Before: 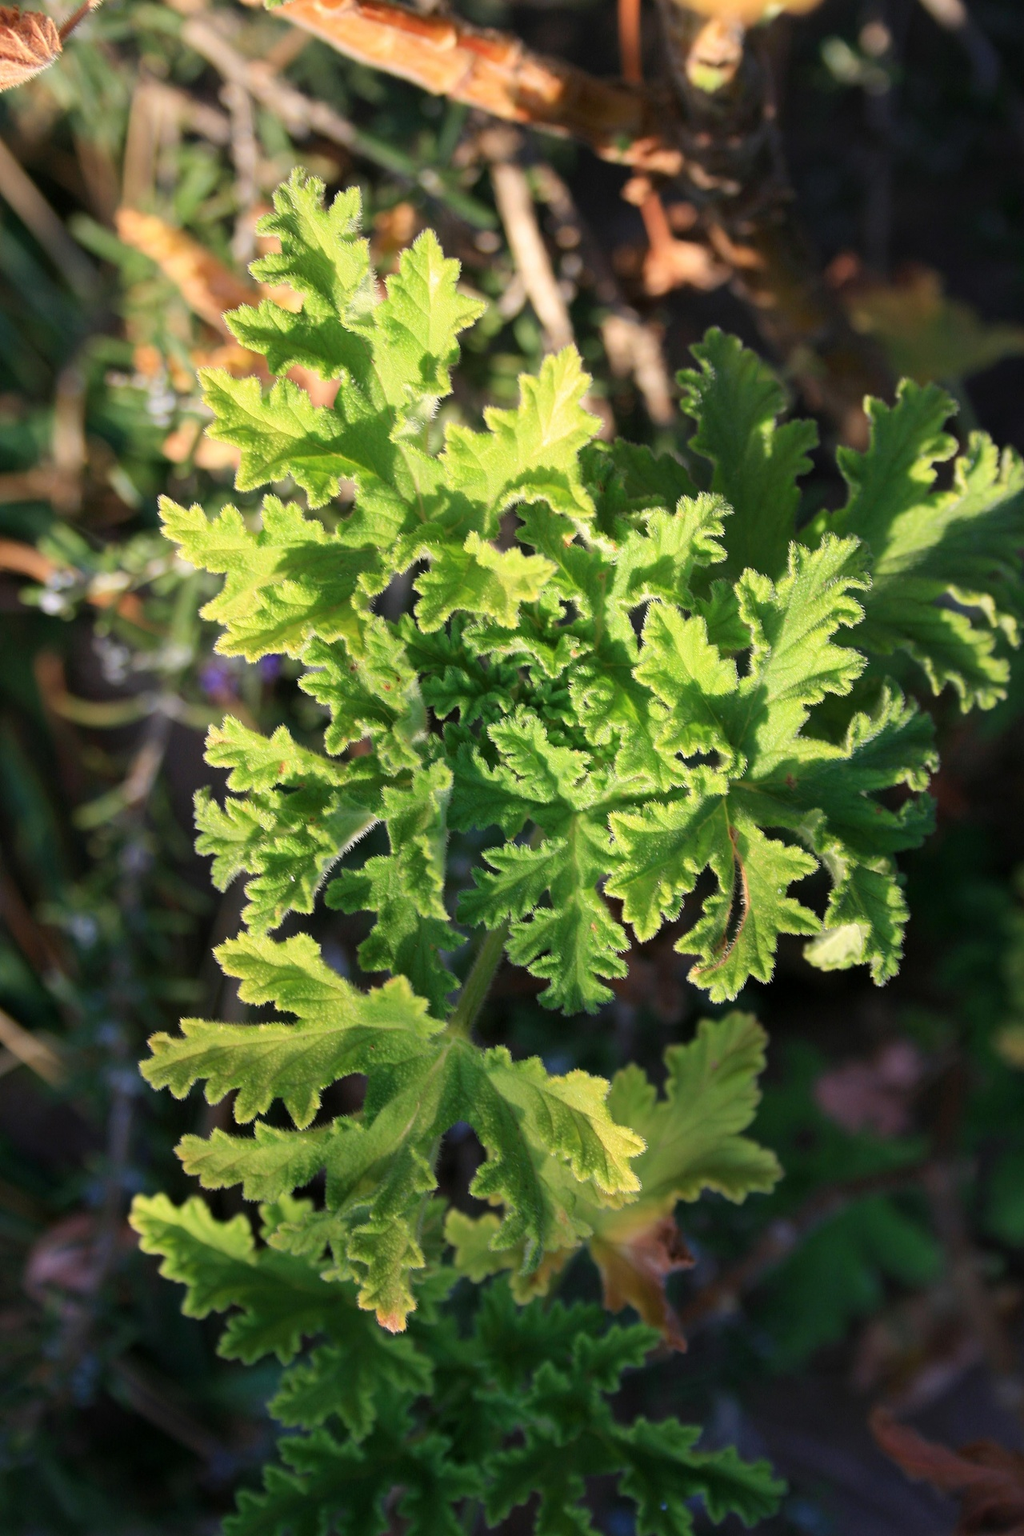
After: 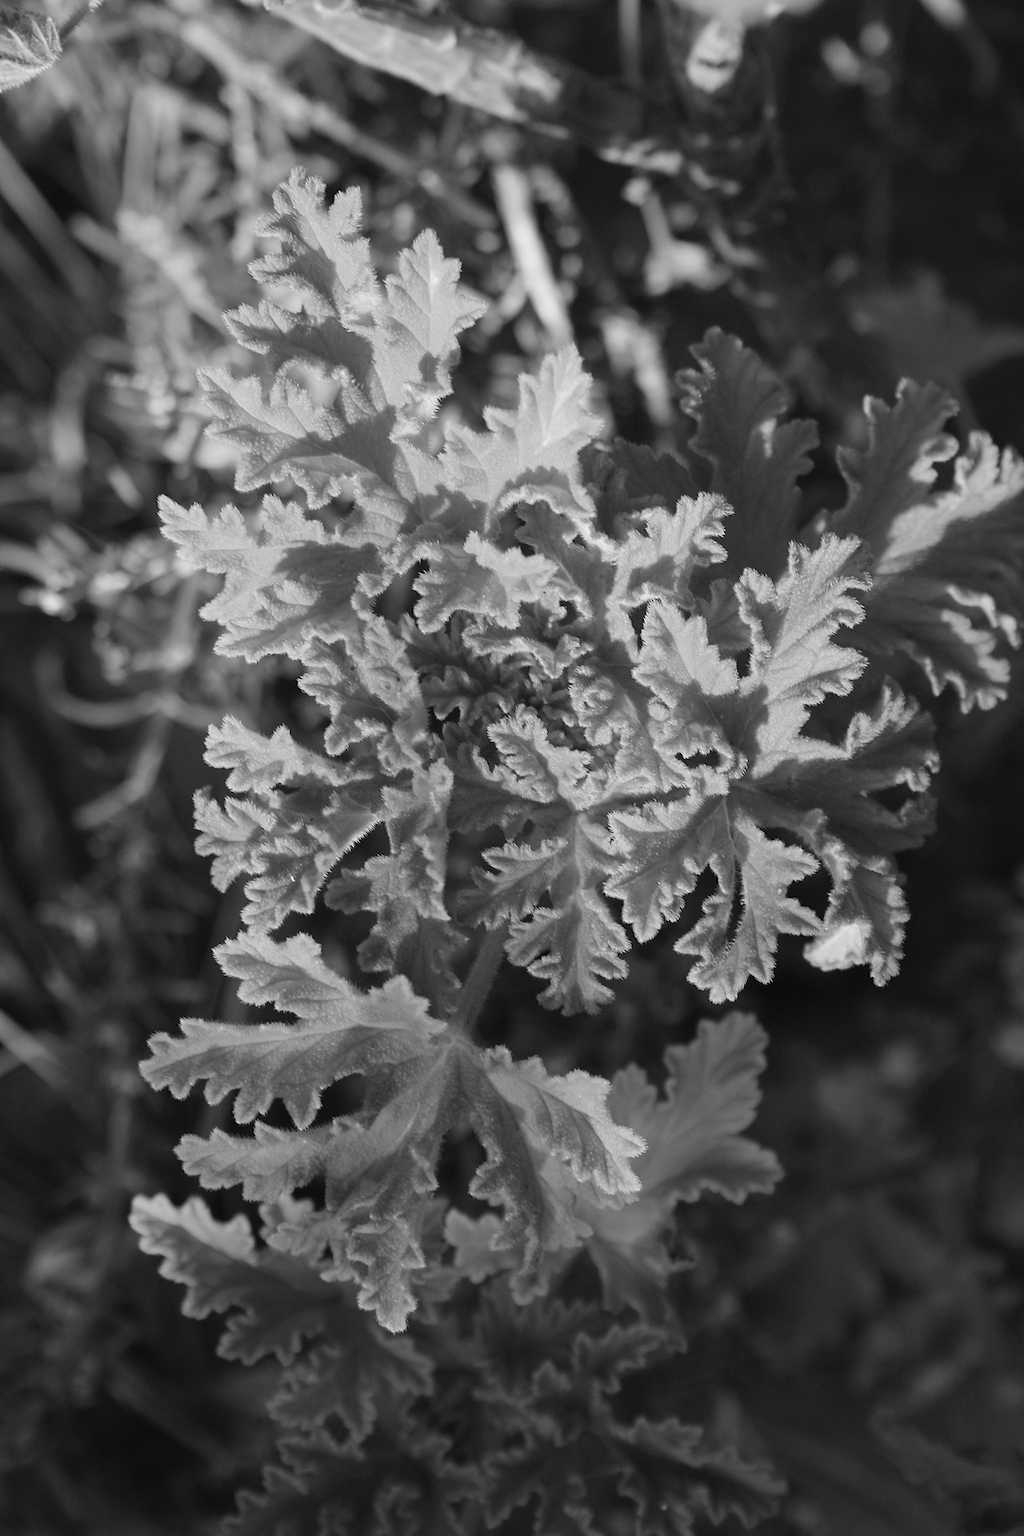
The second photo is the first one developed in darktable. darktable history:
color calibration: output gray [0.18, 0.41, 0.41, 0], illuminant custom, x 0.372, y 0.383, temperature 4279.52 K
contrast brightness saturation: contrast -0.062, saturation -0.415
